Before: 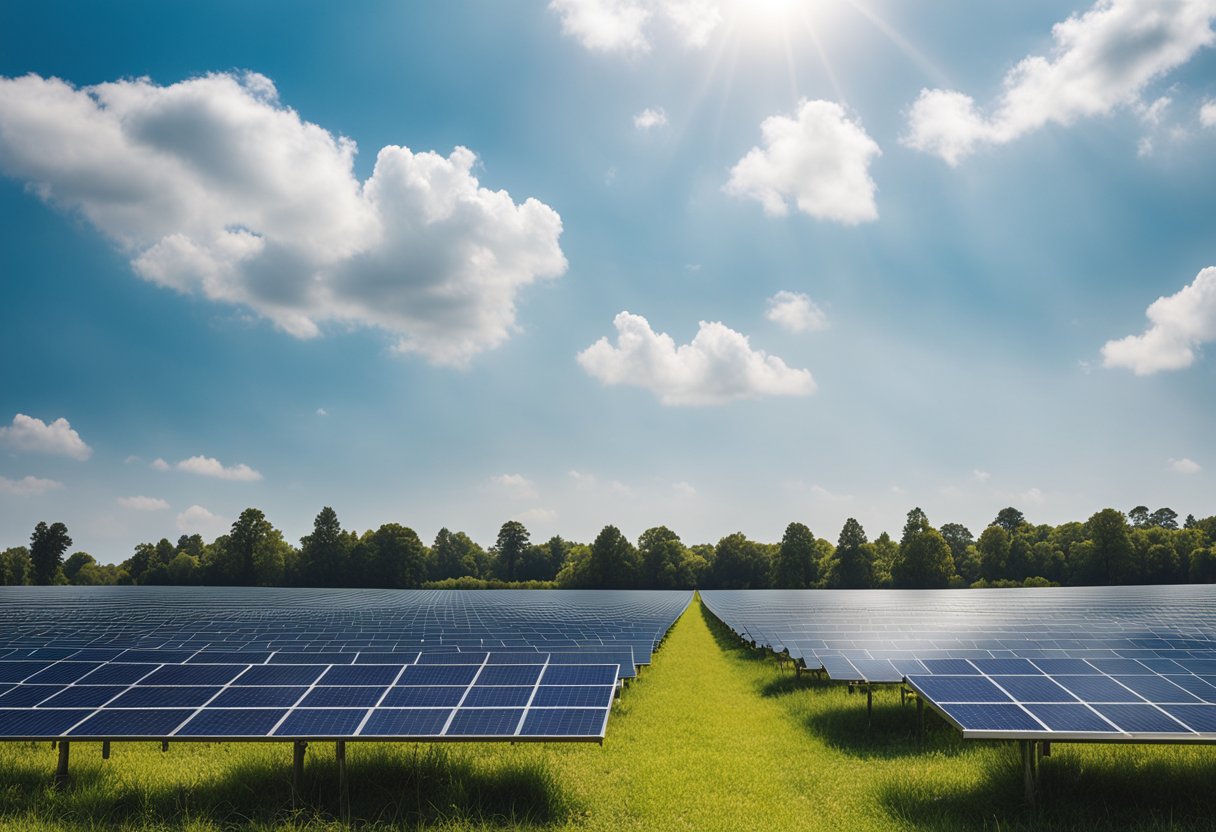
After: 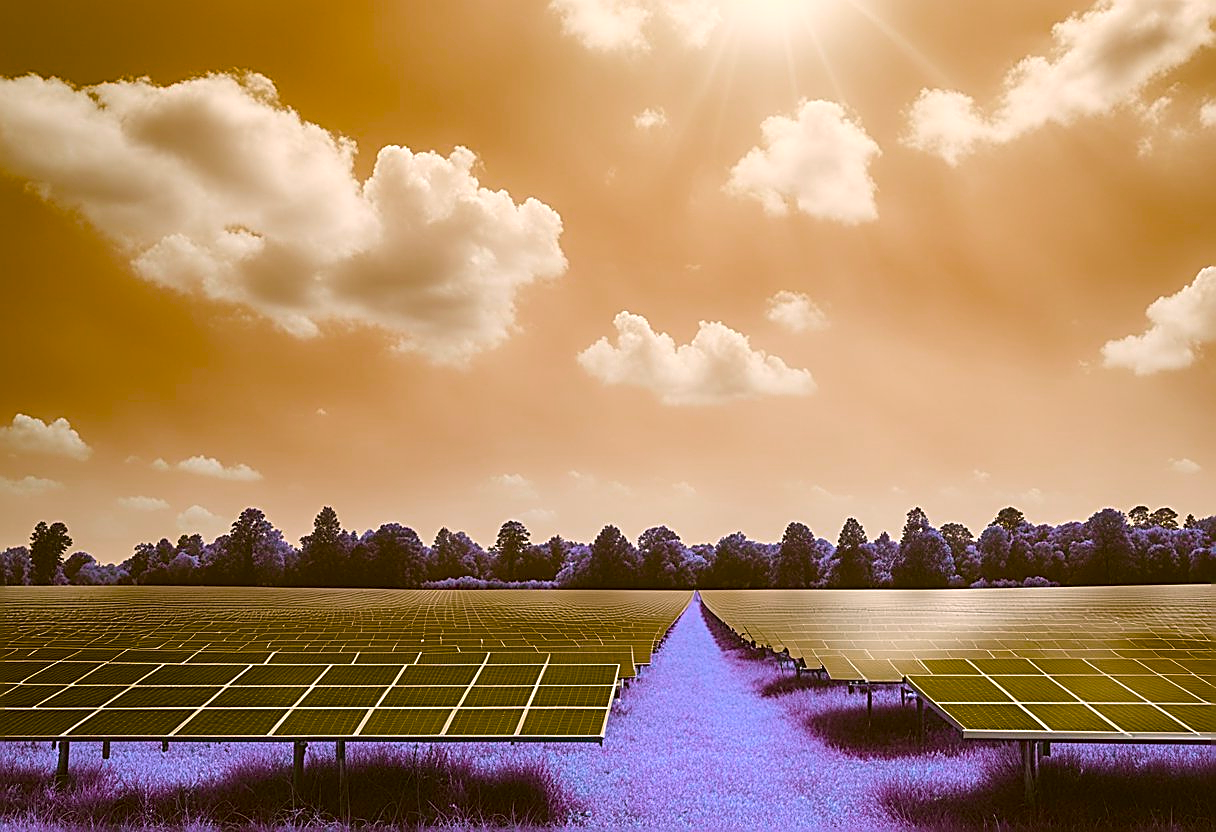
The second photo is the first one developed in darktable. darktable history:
sharpen: amount 1.016
color correction: highlights a* 8.61, highlights b* 15.49, shadows a* -0.649, shadows b* 25.73
color balance rgb: linear chroma grading › global chroma 15.582%, perceptual saturation grading › global saturation -0.028%, perceptual saturation grading › highlights -15.79%, perceptual saturation grading › shadows 24.197%, hue shift 177.31°, perceptual brilliance grading › global brilliance 2.673%, perceptual brilliance grading › highlights -2.934%, perceptual brilliance grading › shadows 2.584%, global vibrance 49.163%, contrast 0.791%
